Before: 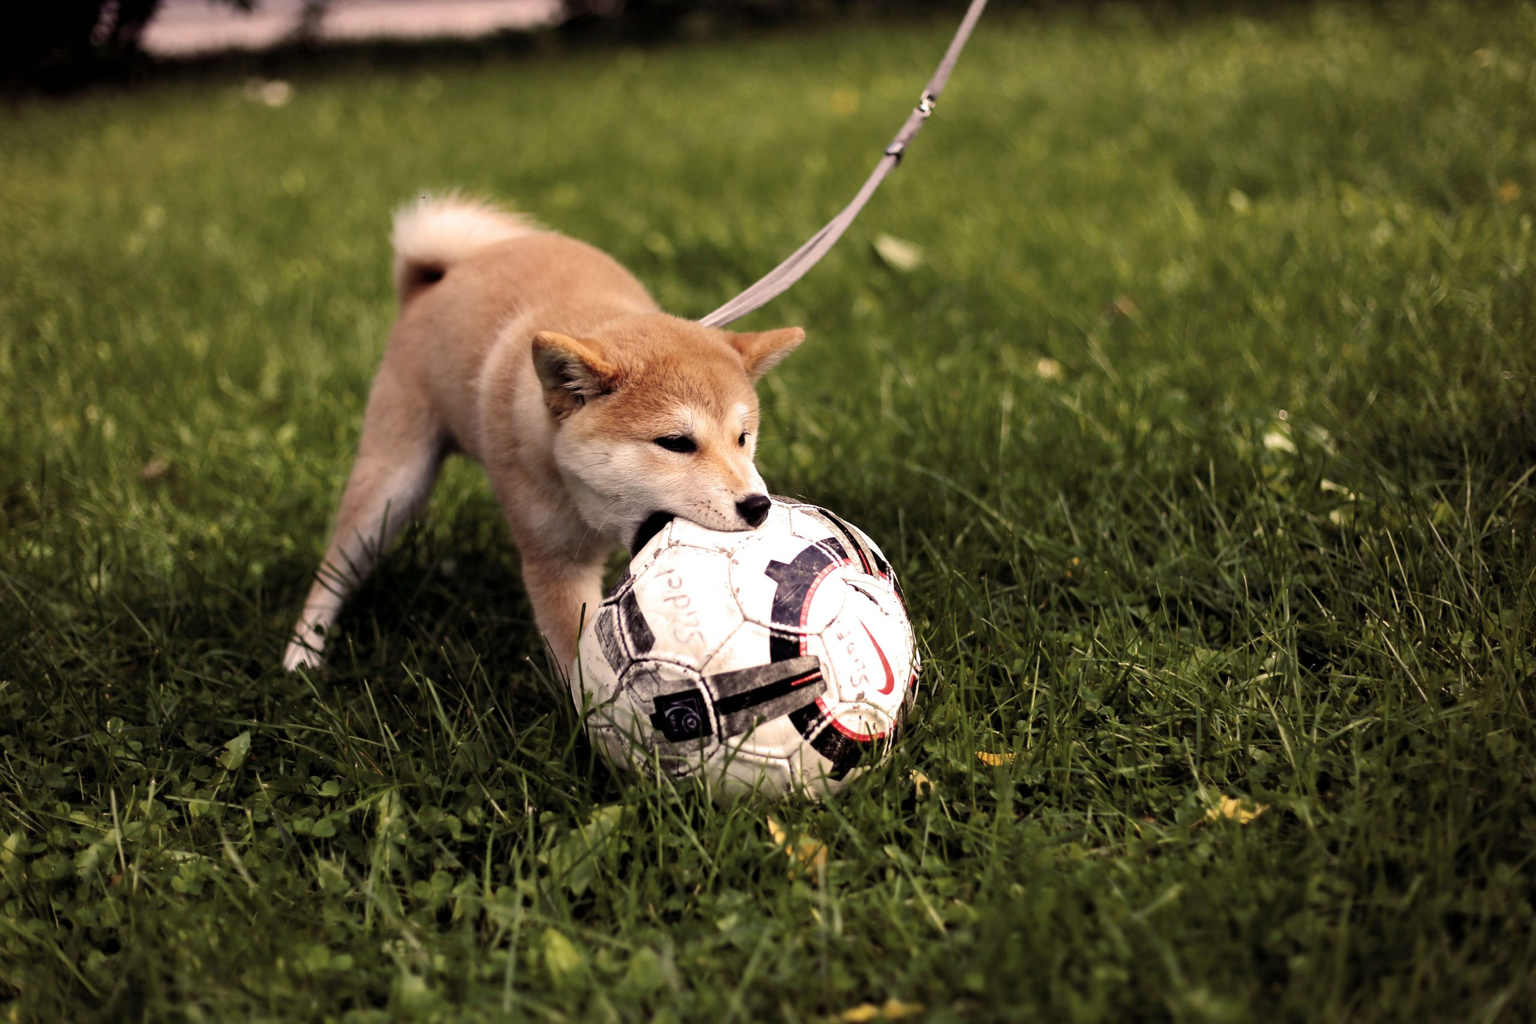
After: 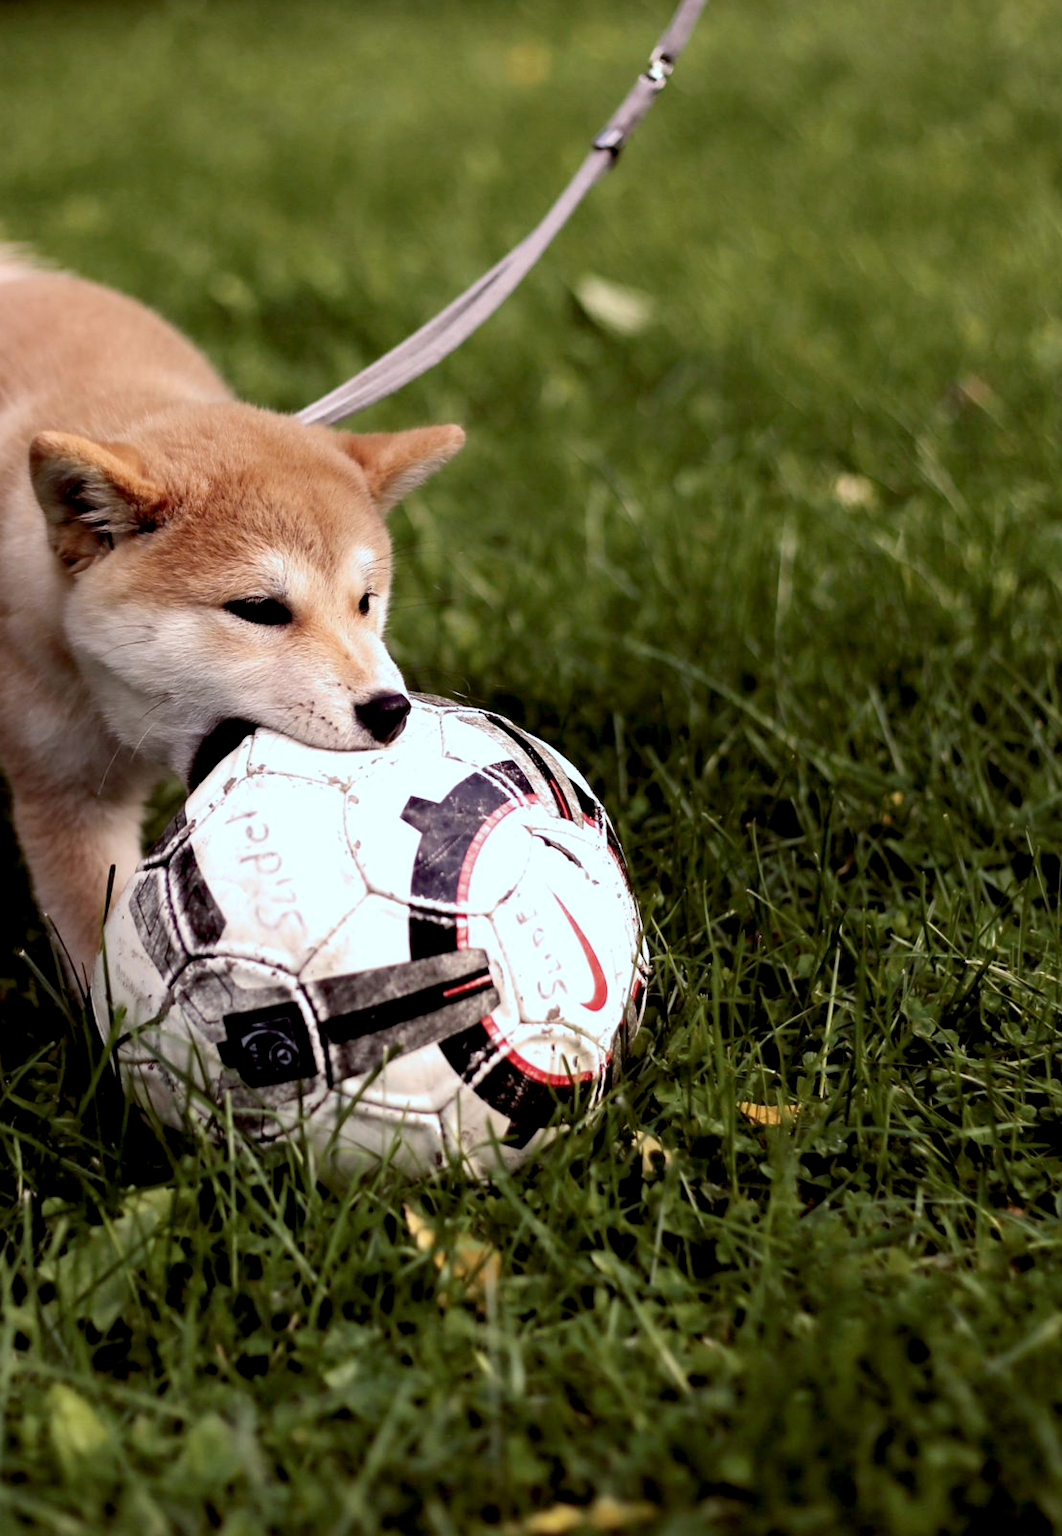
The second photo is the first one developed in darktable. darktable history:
crop: left 33.452%, top 6.025%, right 23.155%
exposure: black level correction 0.011, compensate highlight preservation false
color correction: highlights a* -4.18, highlights b* -10.81
white balance: emerald 1
